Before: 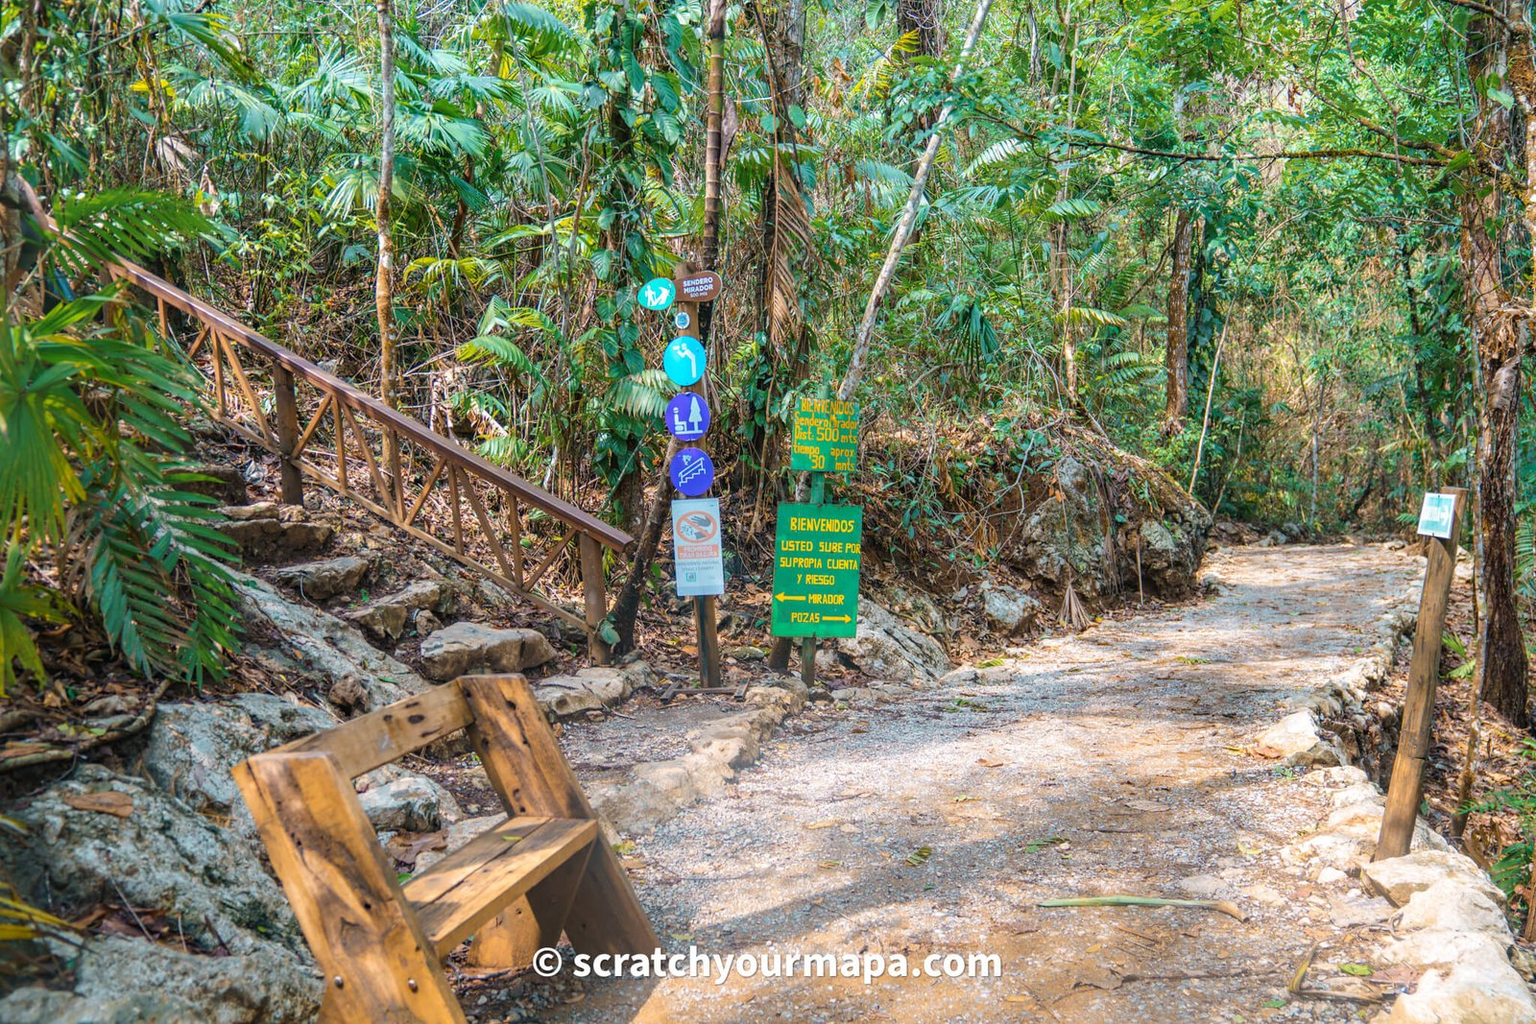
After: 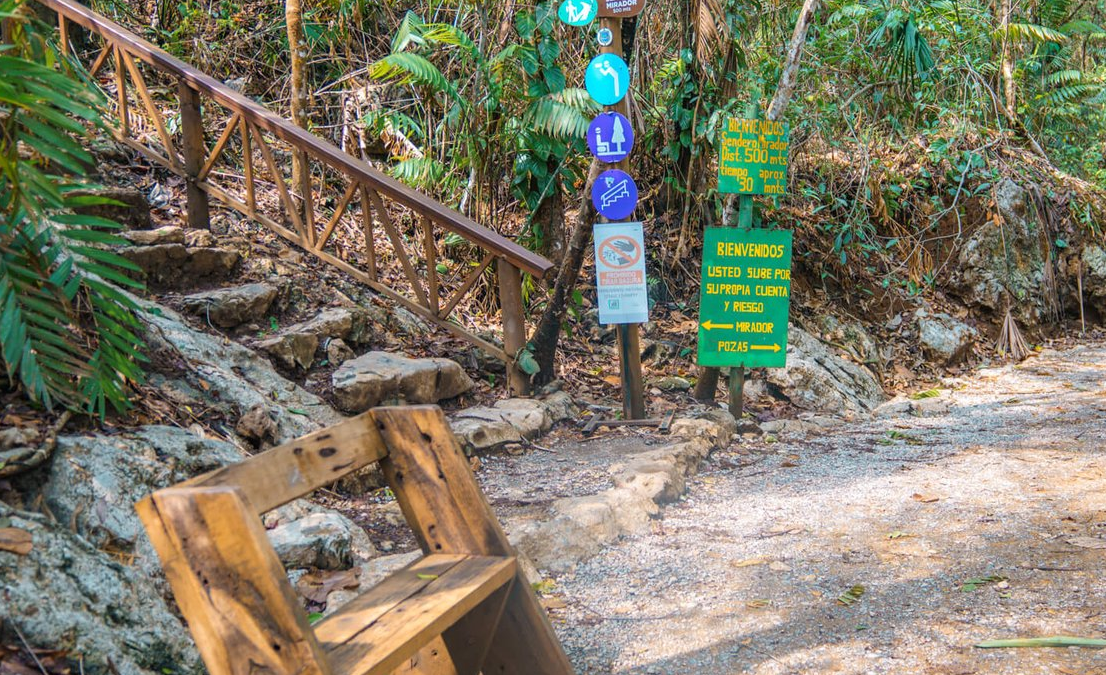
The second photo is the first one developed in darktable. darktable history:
crop: left 6.626%, top 27.873%, right 24.19%, bottom 8.845%
